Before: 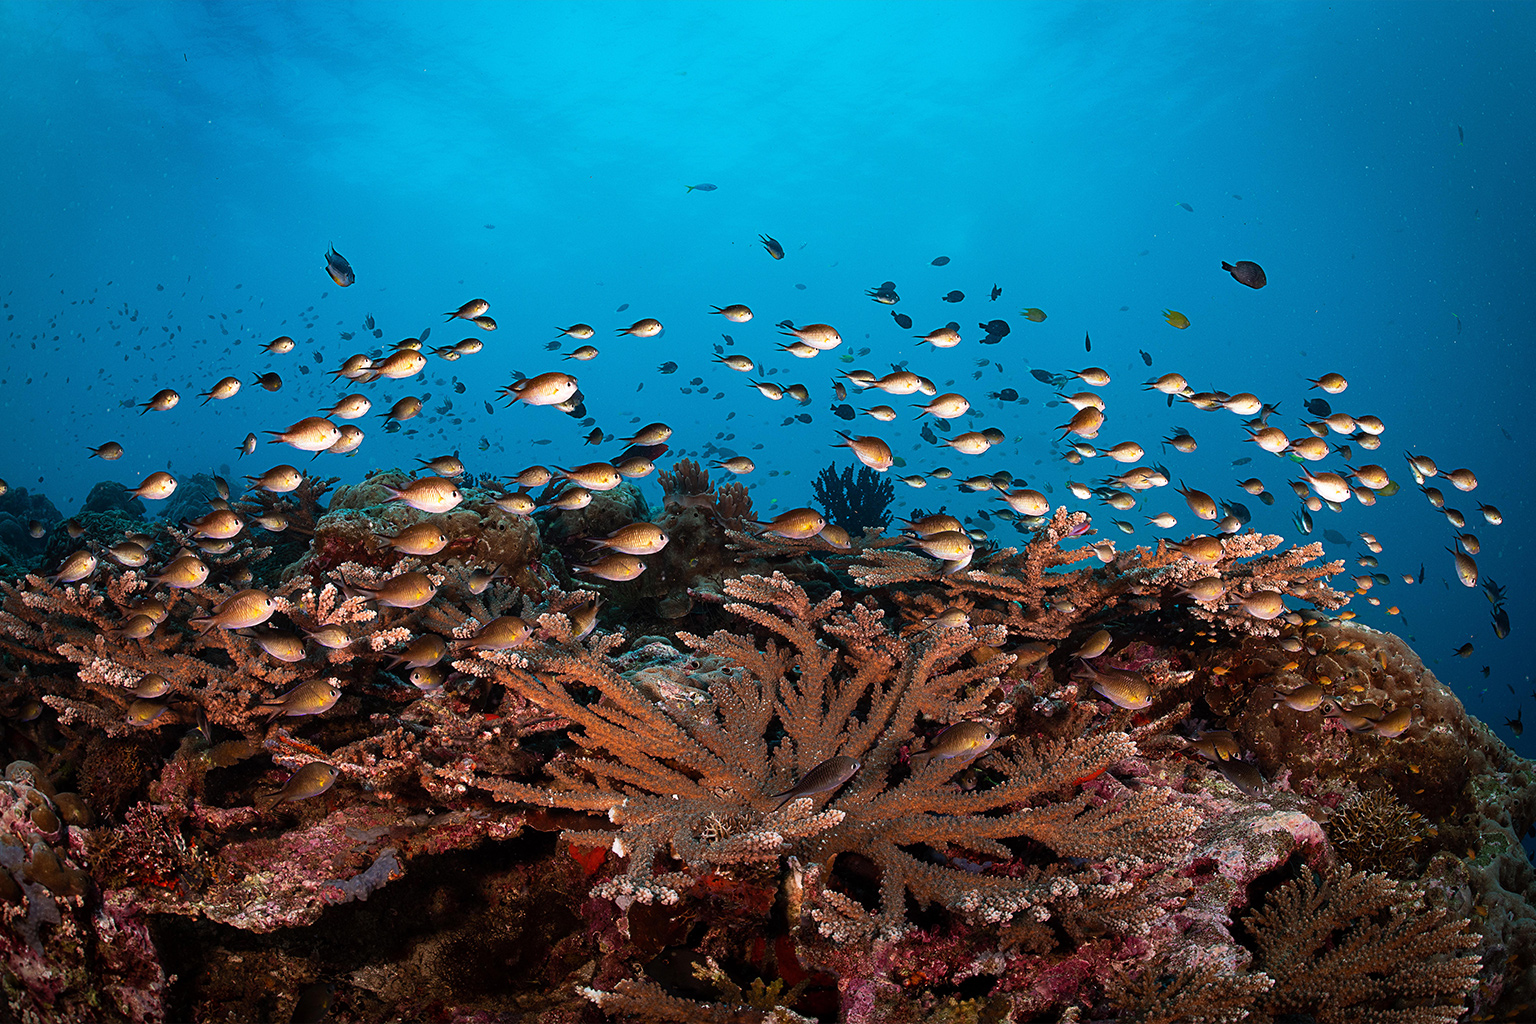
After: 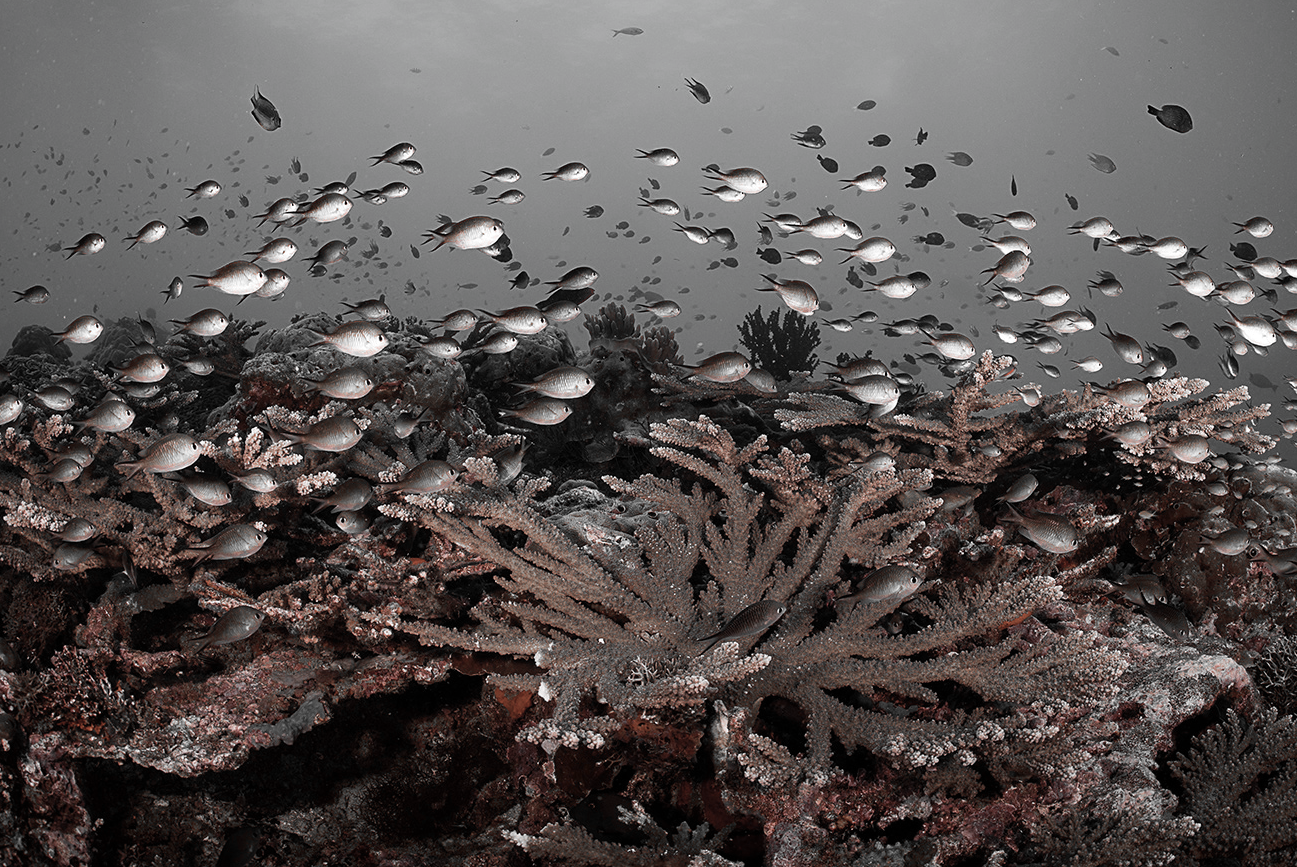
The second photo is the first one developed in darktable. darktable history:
color zones: curves: ch1 [(0, 0.006) (0.094, 0.285) (0.171, 0.001) (0.429, 0.001) (0.571, 0.003) (0.714, 0.004) (0.857, 0.004) (1, 0.006)]
tone equalizer: on, module defaults
crop and rotate: left 4.879%, top 15.242%, right 10.674%
